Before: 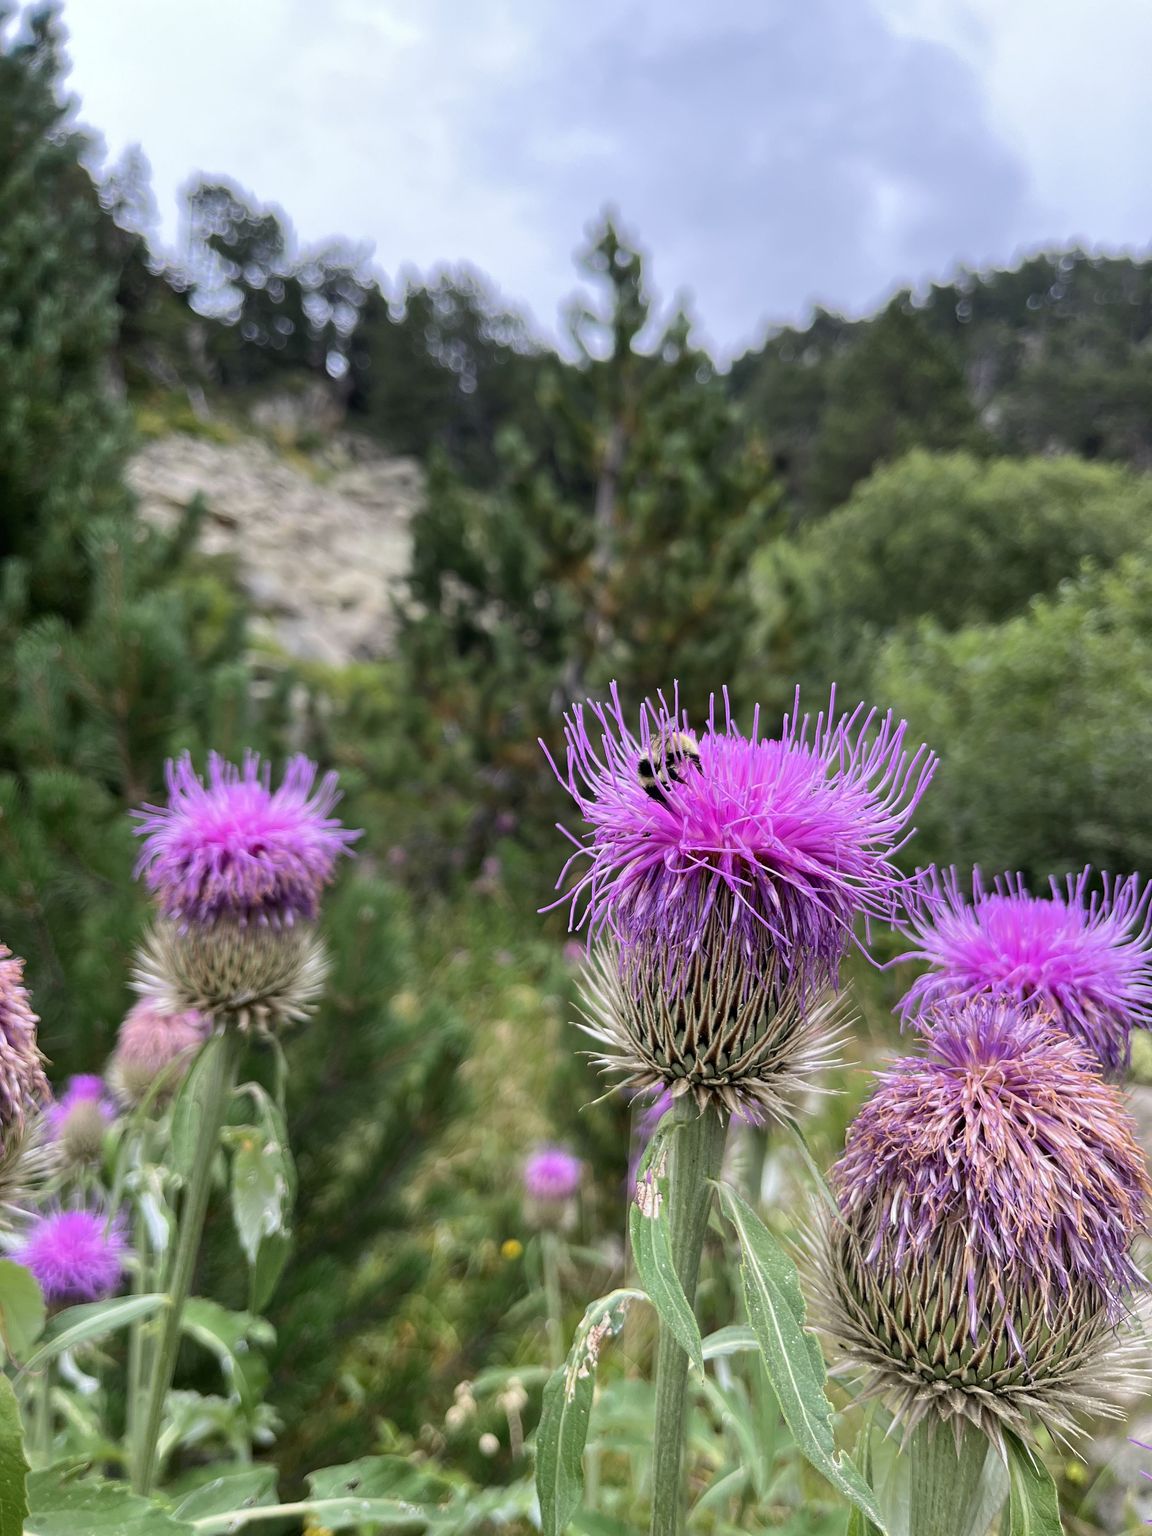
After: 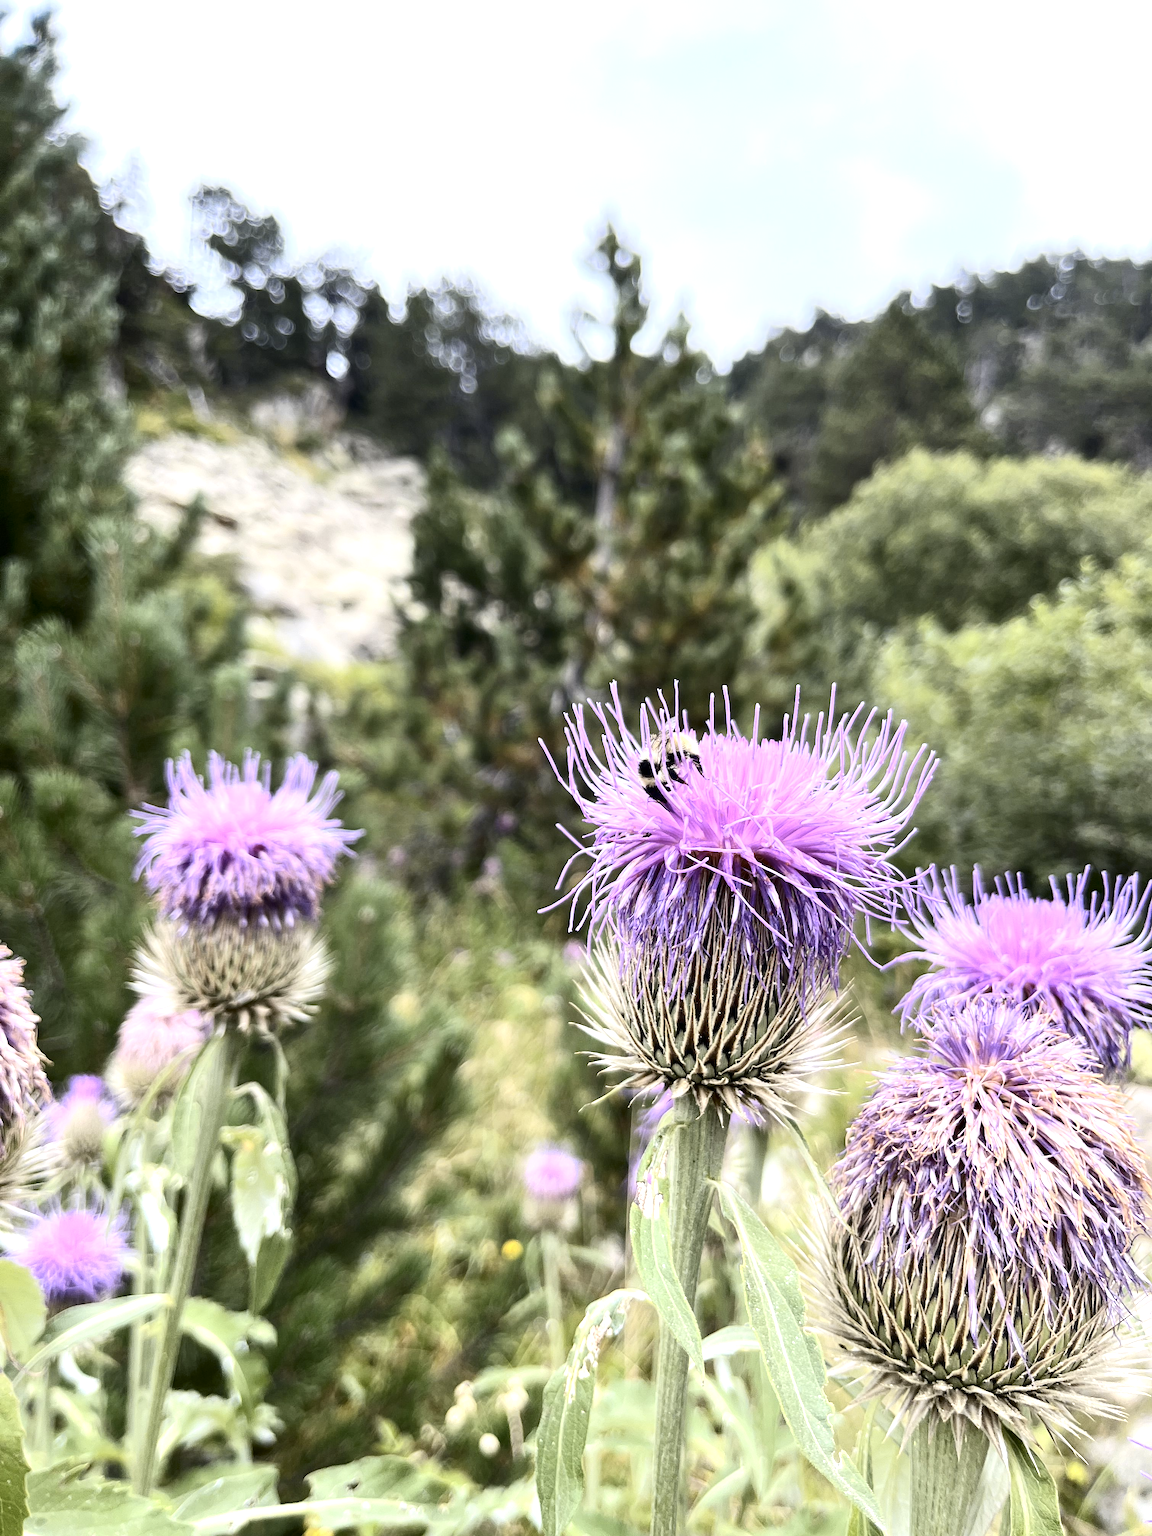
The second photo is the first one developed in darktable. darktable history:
contrast brightness saturation: contrast 0.25, saturation -0.31
color contrast: green-magenta contrast 0.85, blue-yellow contrast 1.25, unbound 0
exposure: exposure 1 EV, compensate highlight preservation false
white balance: emerald 1
